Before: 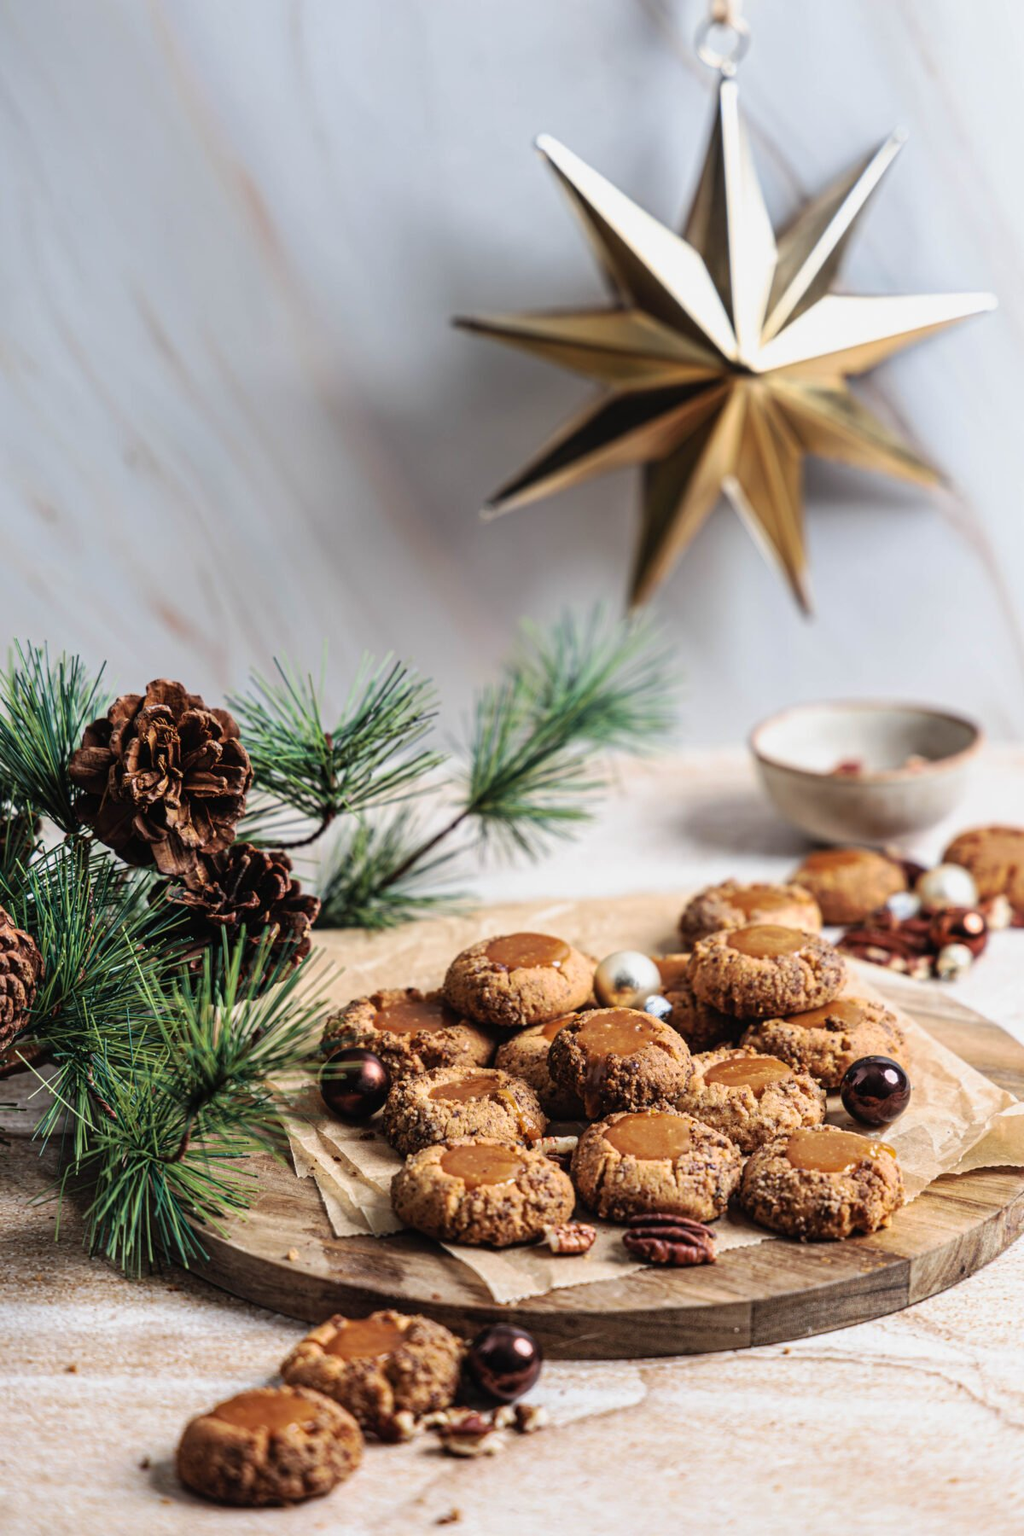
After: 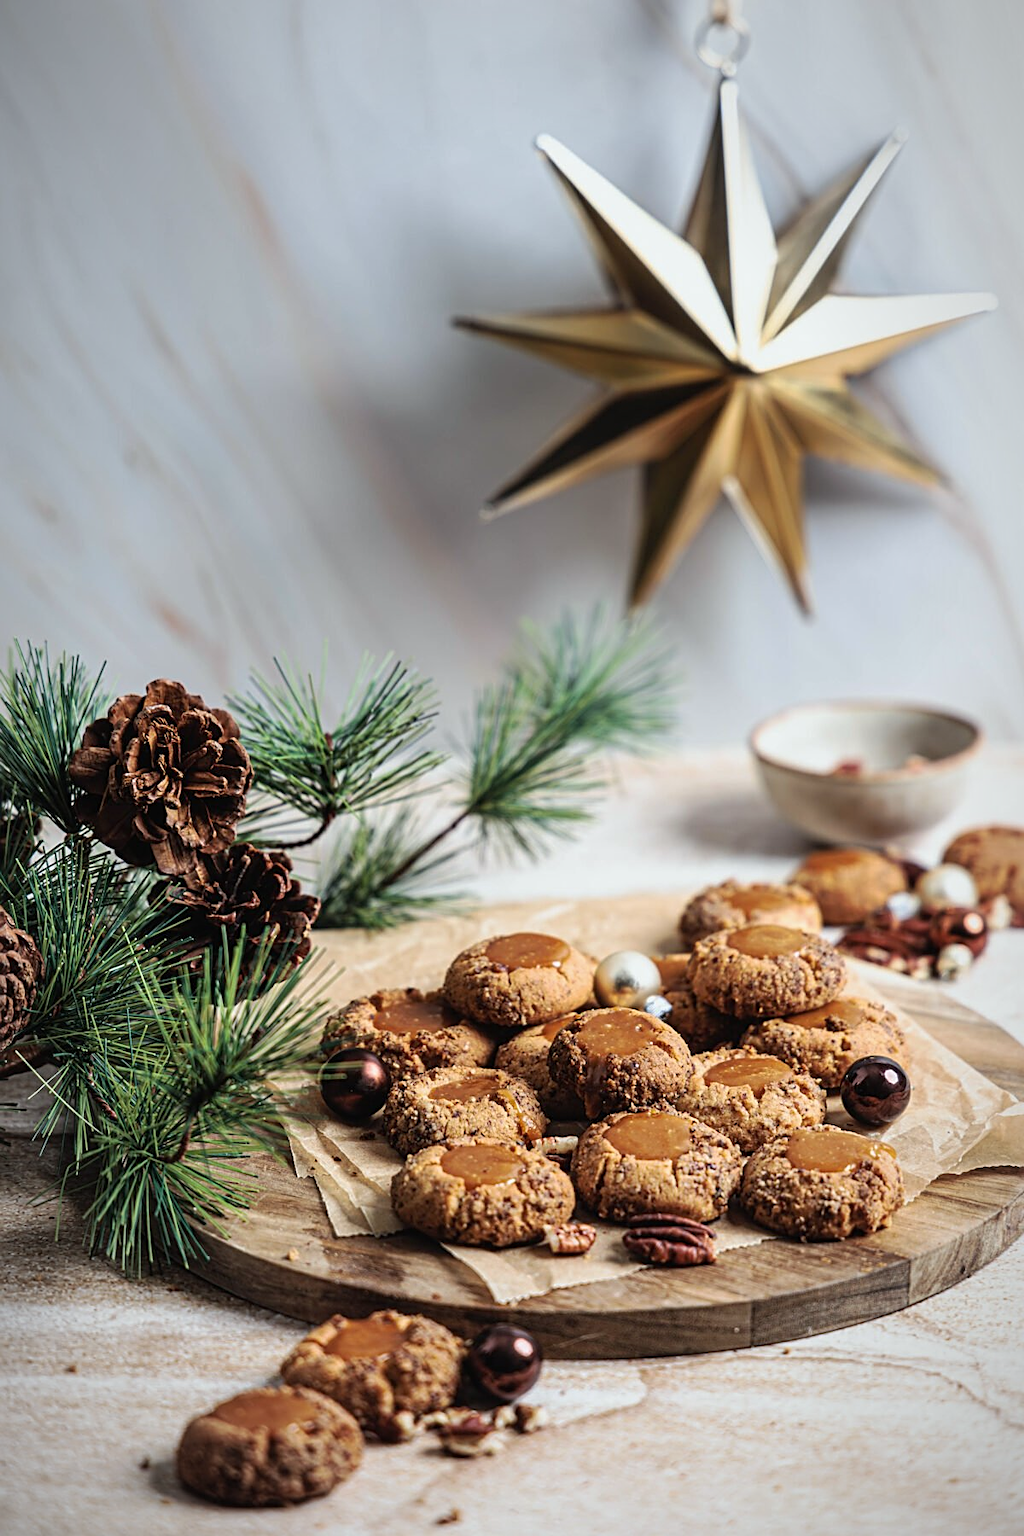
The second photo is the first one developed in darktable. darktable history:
vignetting: fall-off radius 70%, automatic ratio true
white balance: red 0.978, blue 0.999
sharpen: on, module defaults
